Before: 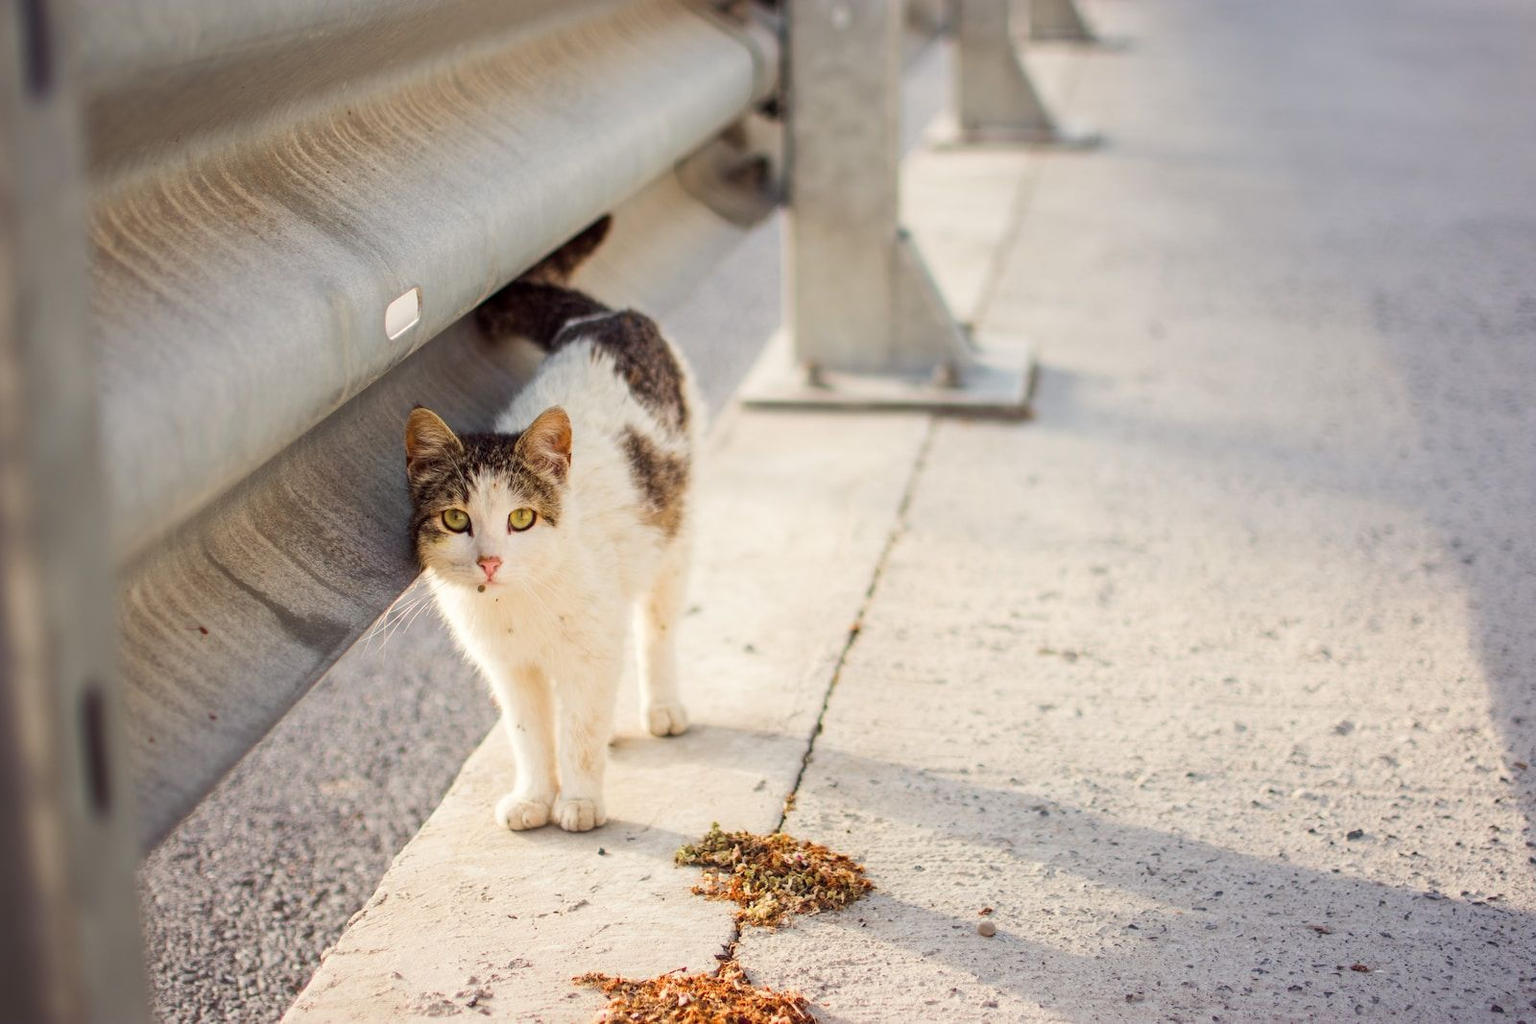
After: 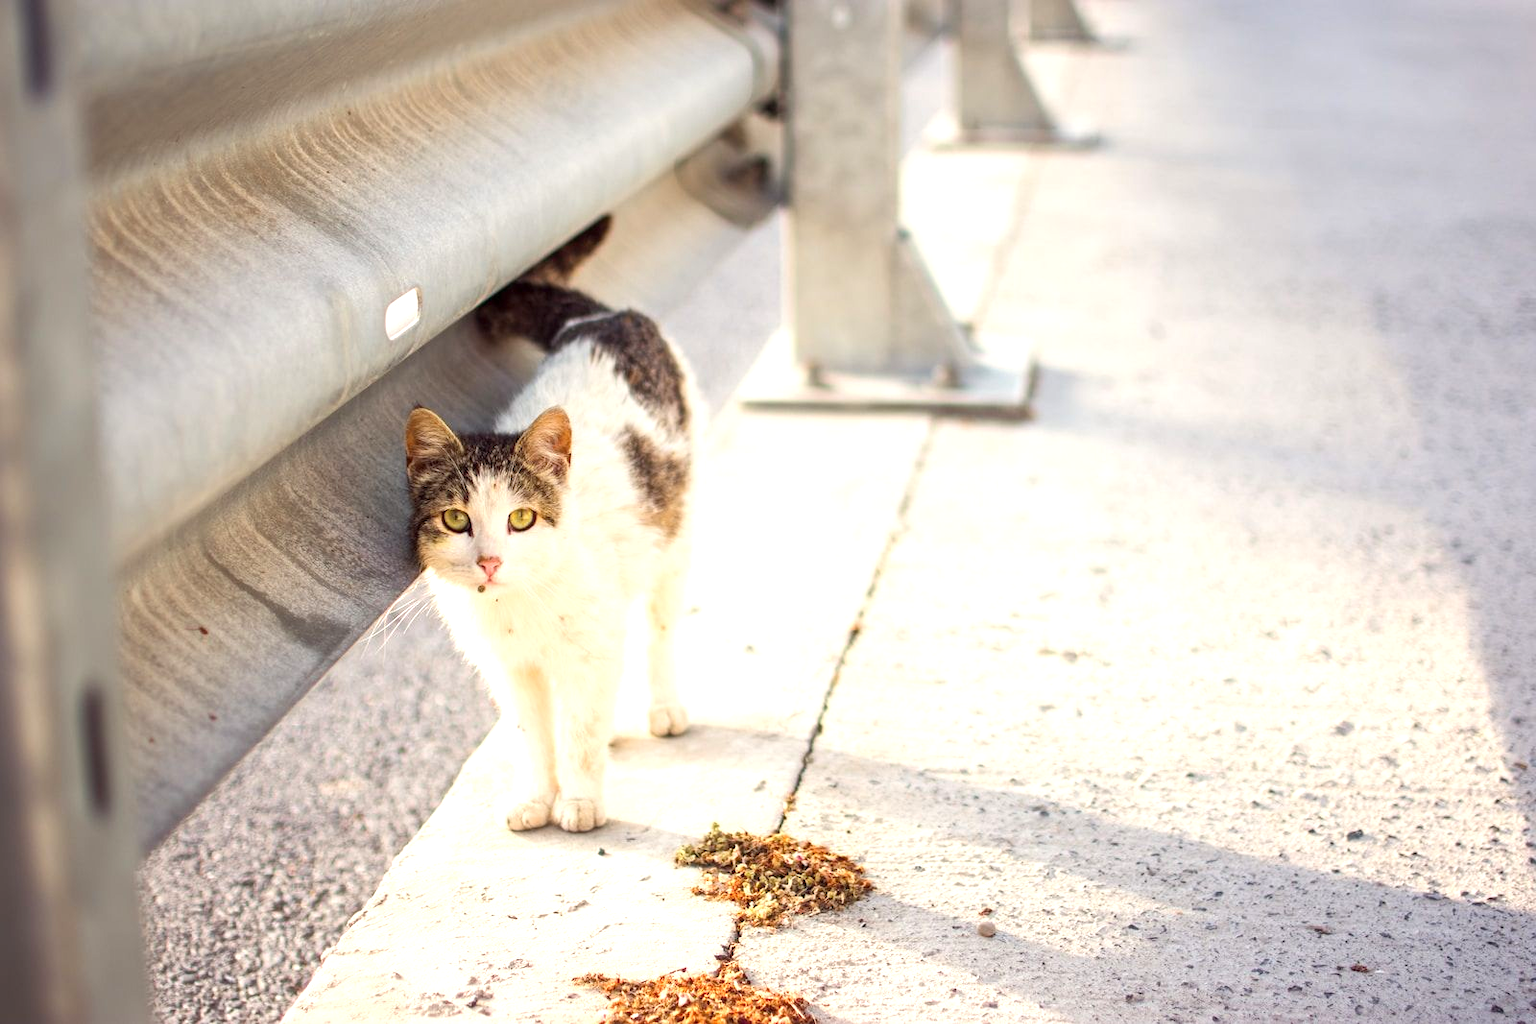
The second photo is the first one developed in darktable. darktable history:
exposure: exposure 0.7 EV, compensate highlight preservation false
